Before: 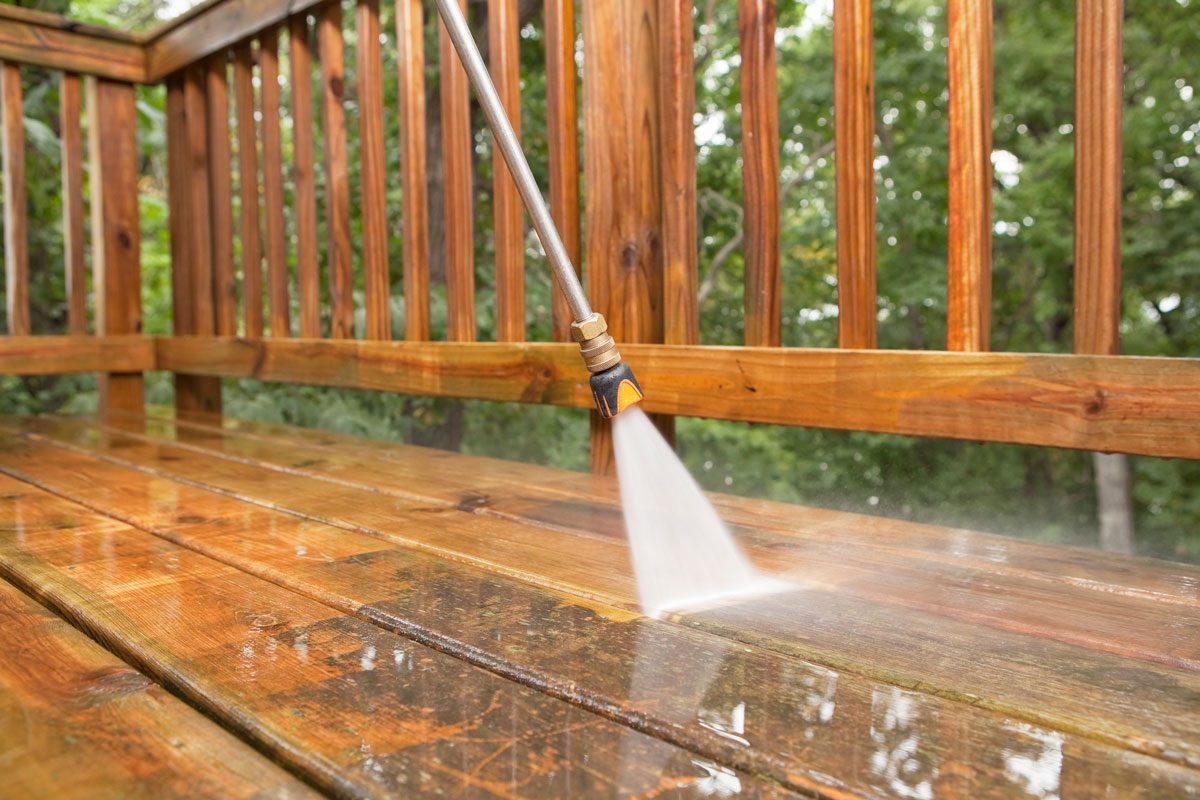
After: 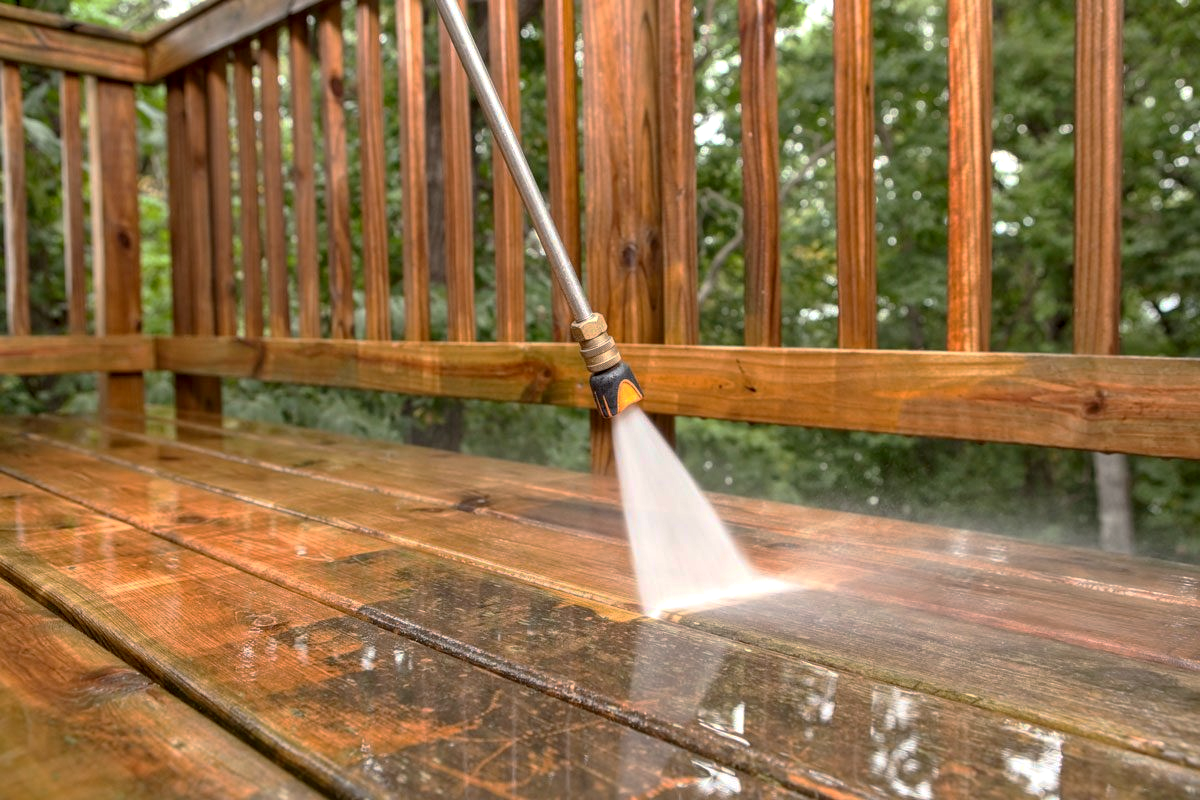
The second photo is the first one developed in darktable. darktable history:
contrast brightness saturation: contrast 0.204, brightness 0.157, saturation 0.223
local contrast: highlights 41%, shadows 63%, detail 136%, midtone range 0.511
tone equalizer: -8 EV 0.047 EV, smoothing diameter 24.8%, edges refinement/feathering 6.28, preserve details guided filter
base curve: curves: ch0 [(0, 0) (0.841, 0.609) (1, 1)], preserve colors none
